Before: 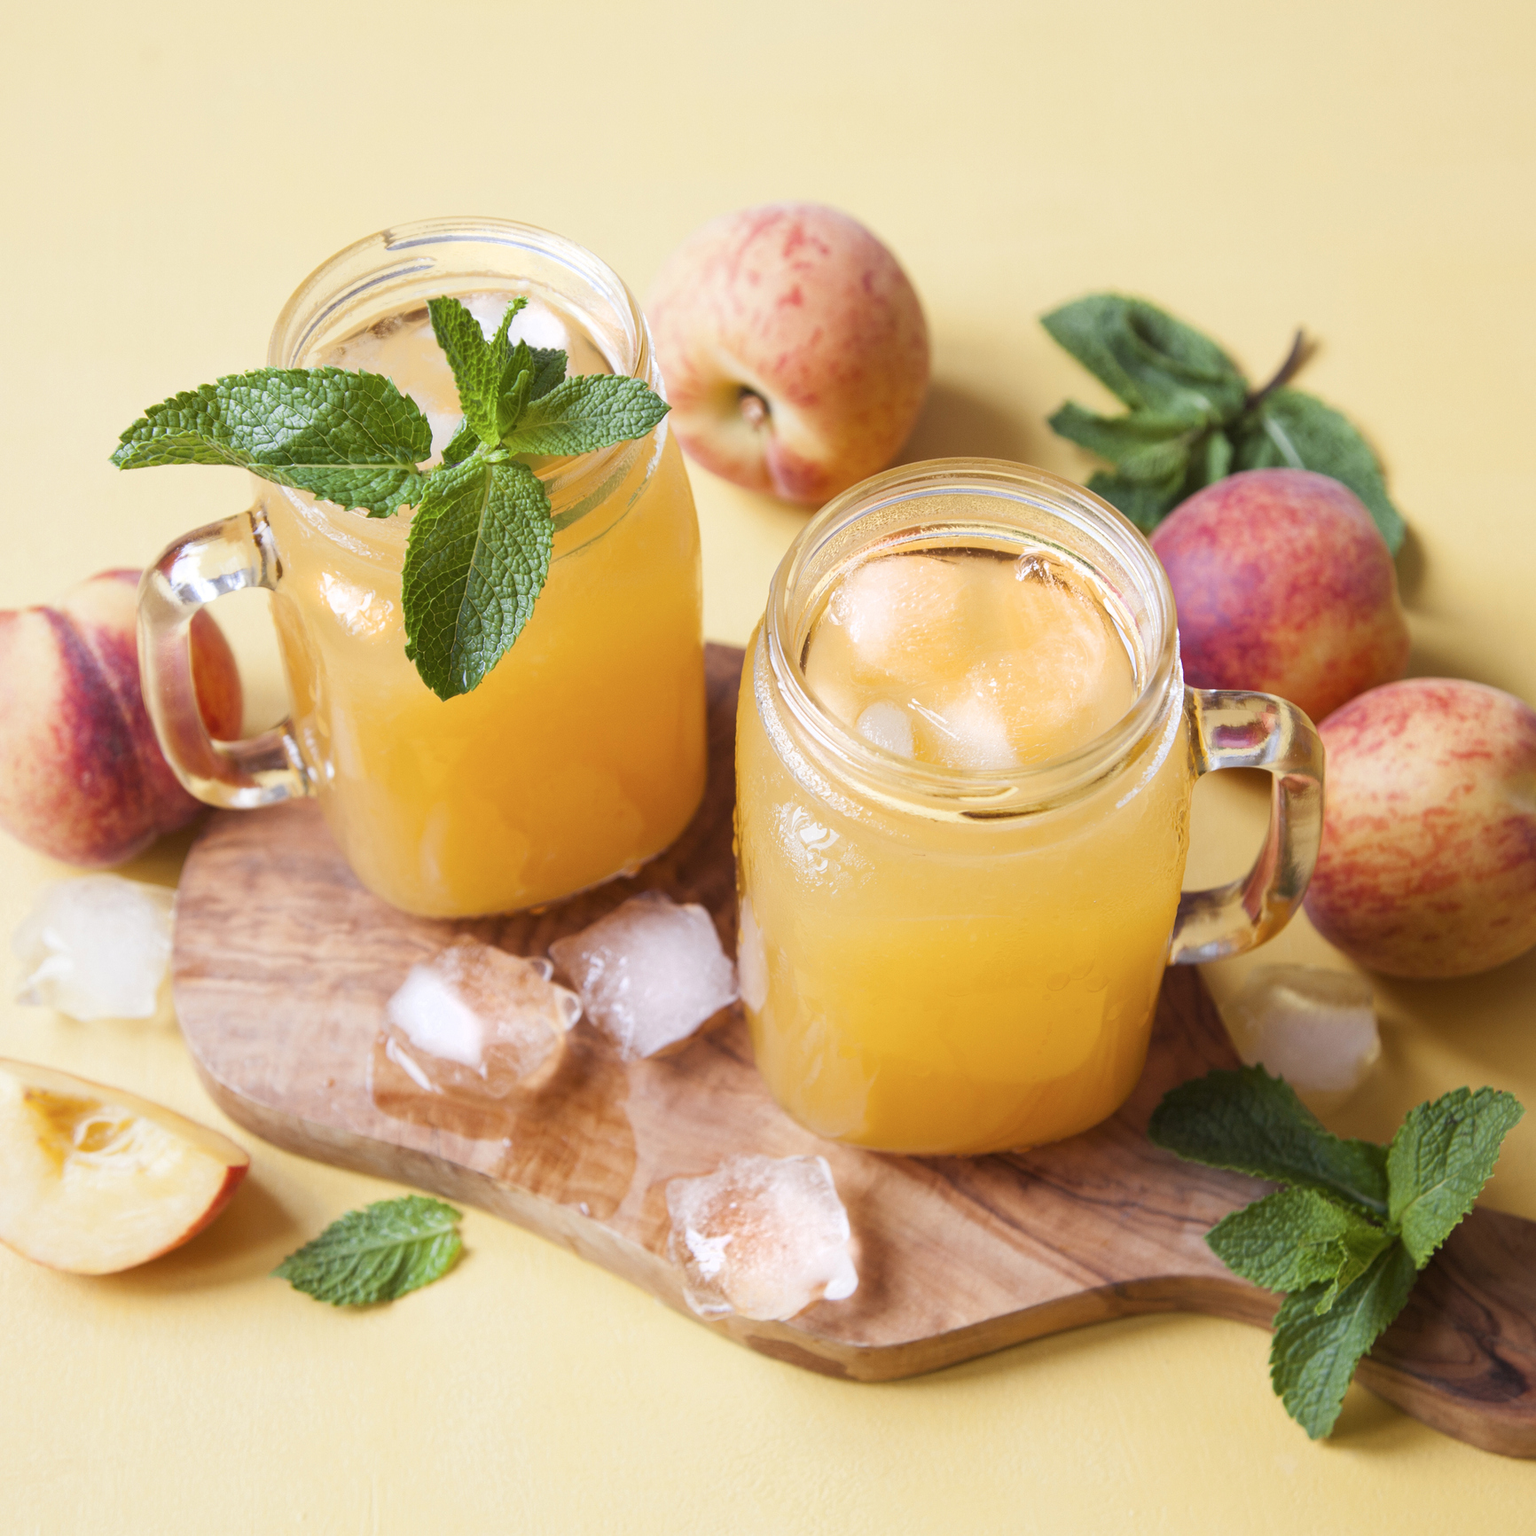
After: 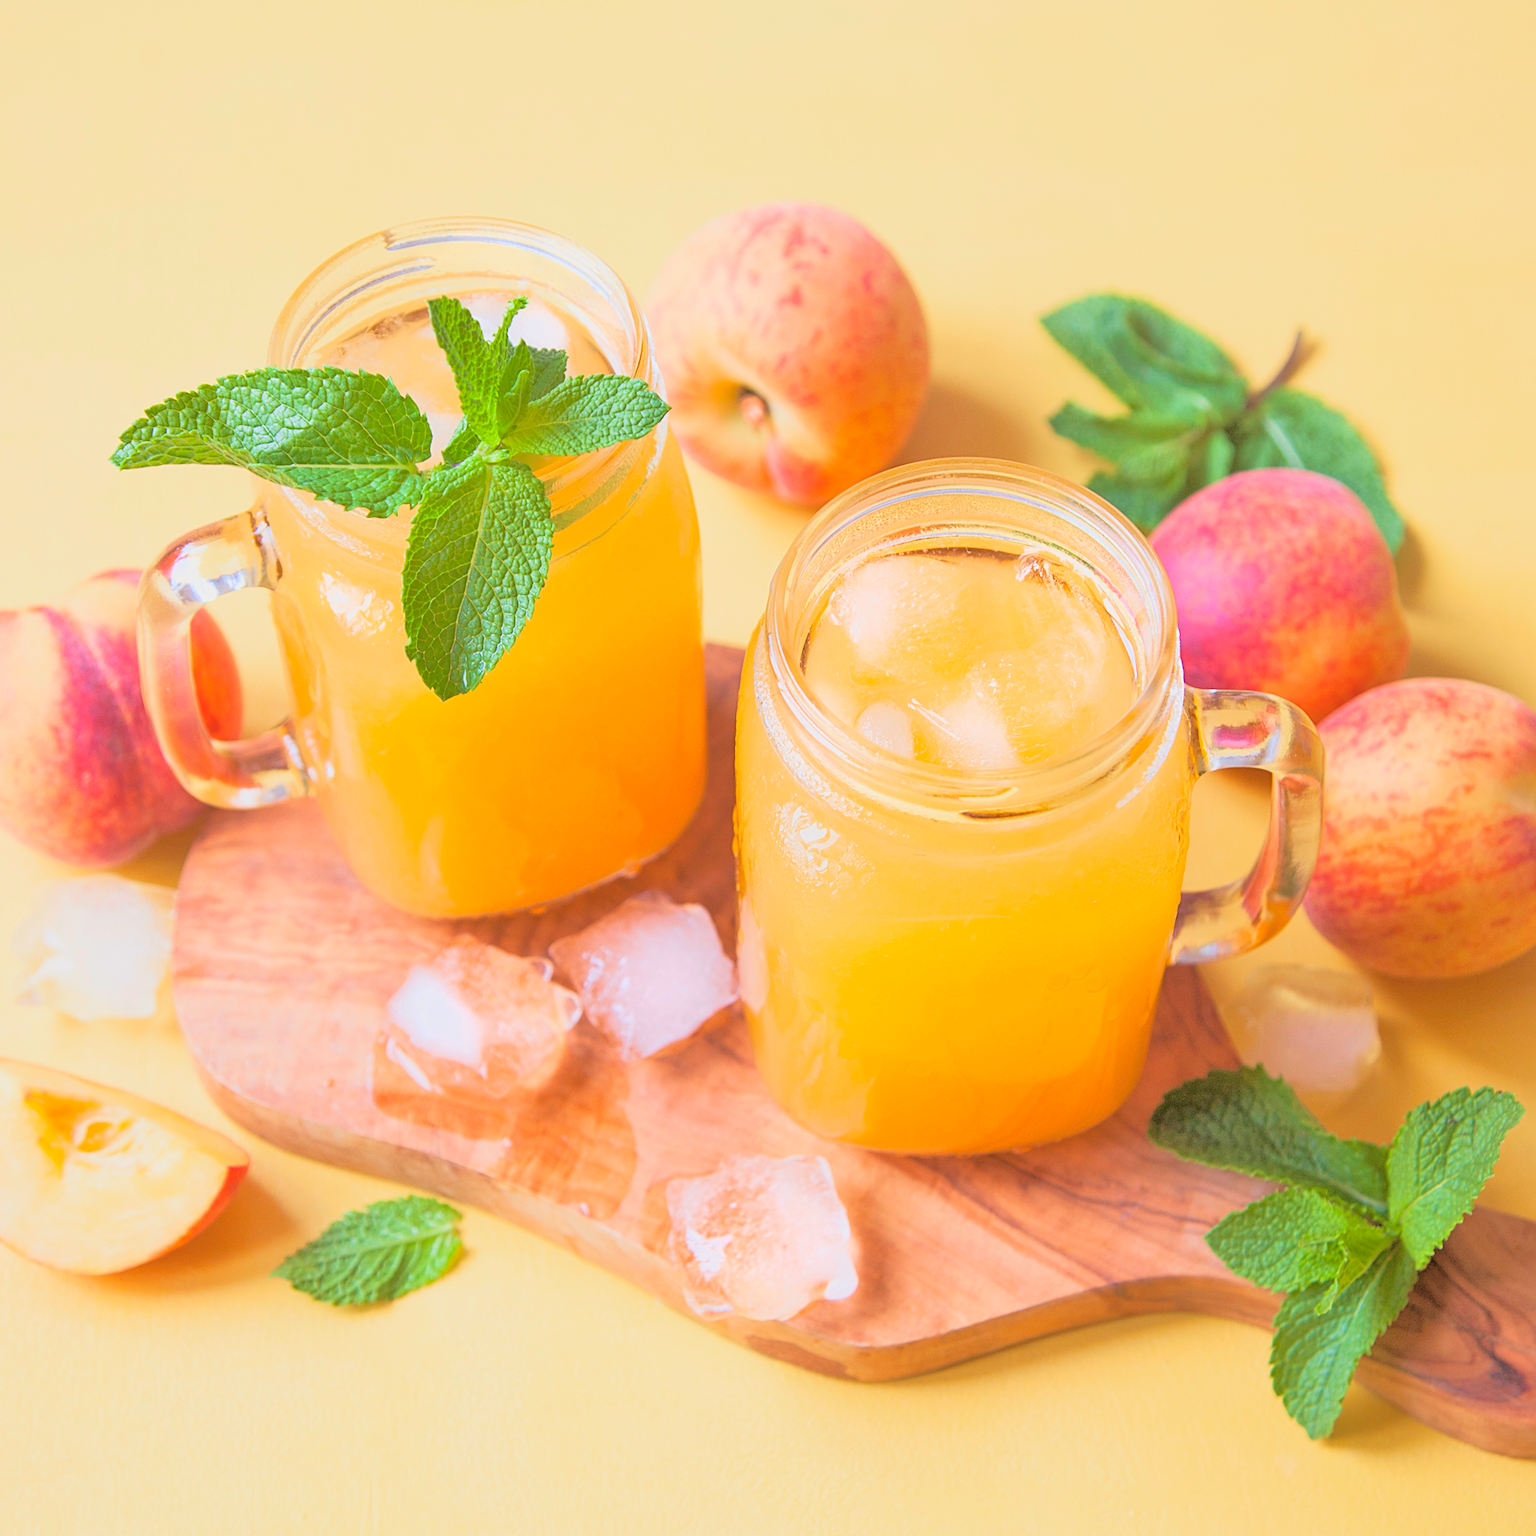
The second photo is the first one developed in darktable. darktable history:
exposure: exposure 0.999 EV, compensate highlight preservation false
sharpen: on, module defaults
velvia: strength 29%
global tonemap: drago (0.7, 100)
tone equalizer: -7 EV 0.15 EV, -6 EV 0.6 EV, -5 EV 1.15 EV, -4 EV 1.33 EV, -3 EV 1.15 EV, -2 EV 0.6 EV, -1 EV 0.15 EV, mask exposure compensation -0.5 EV
